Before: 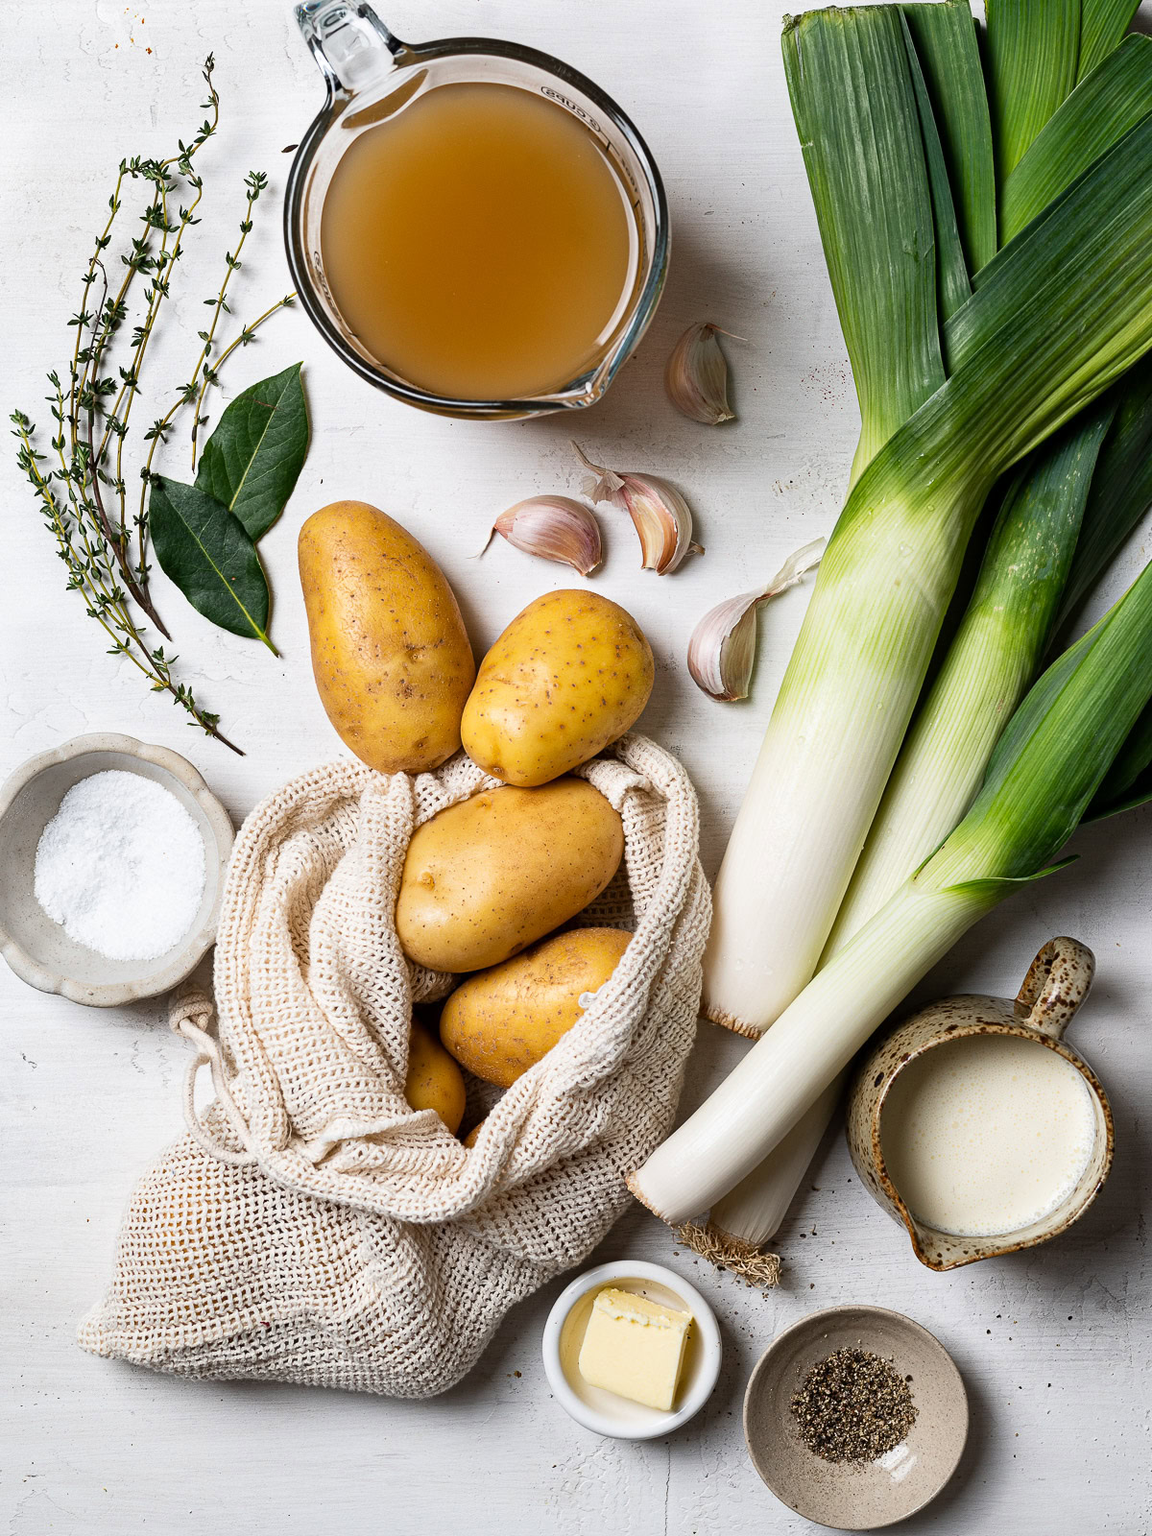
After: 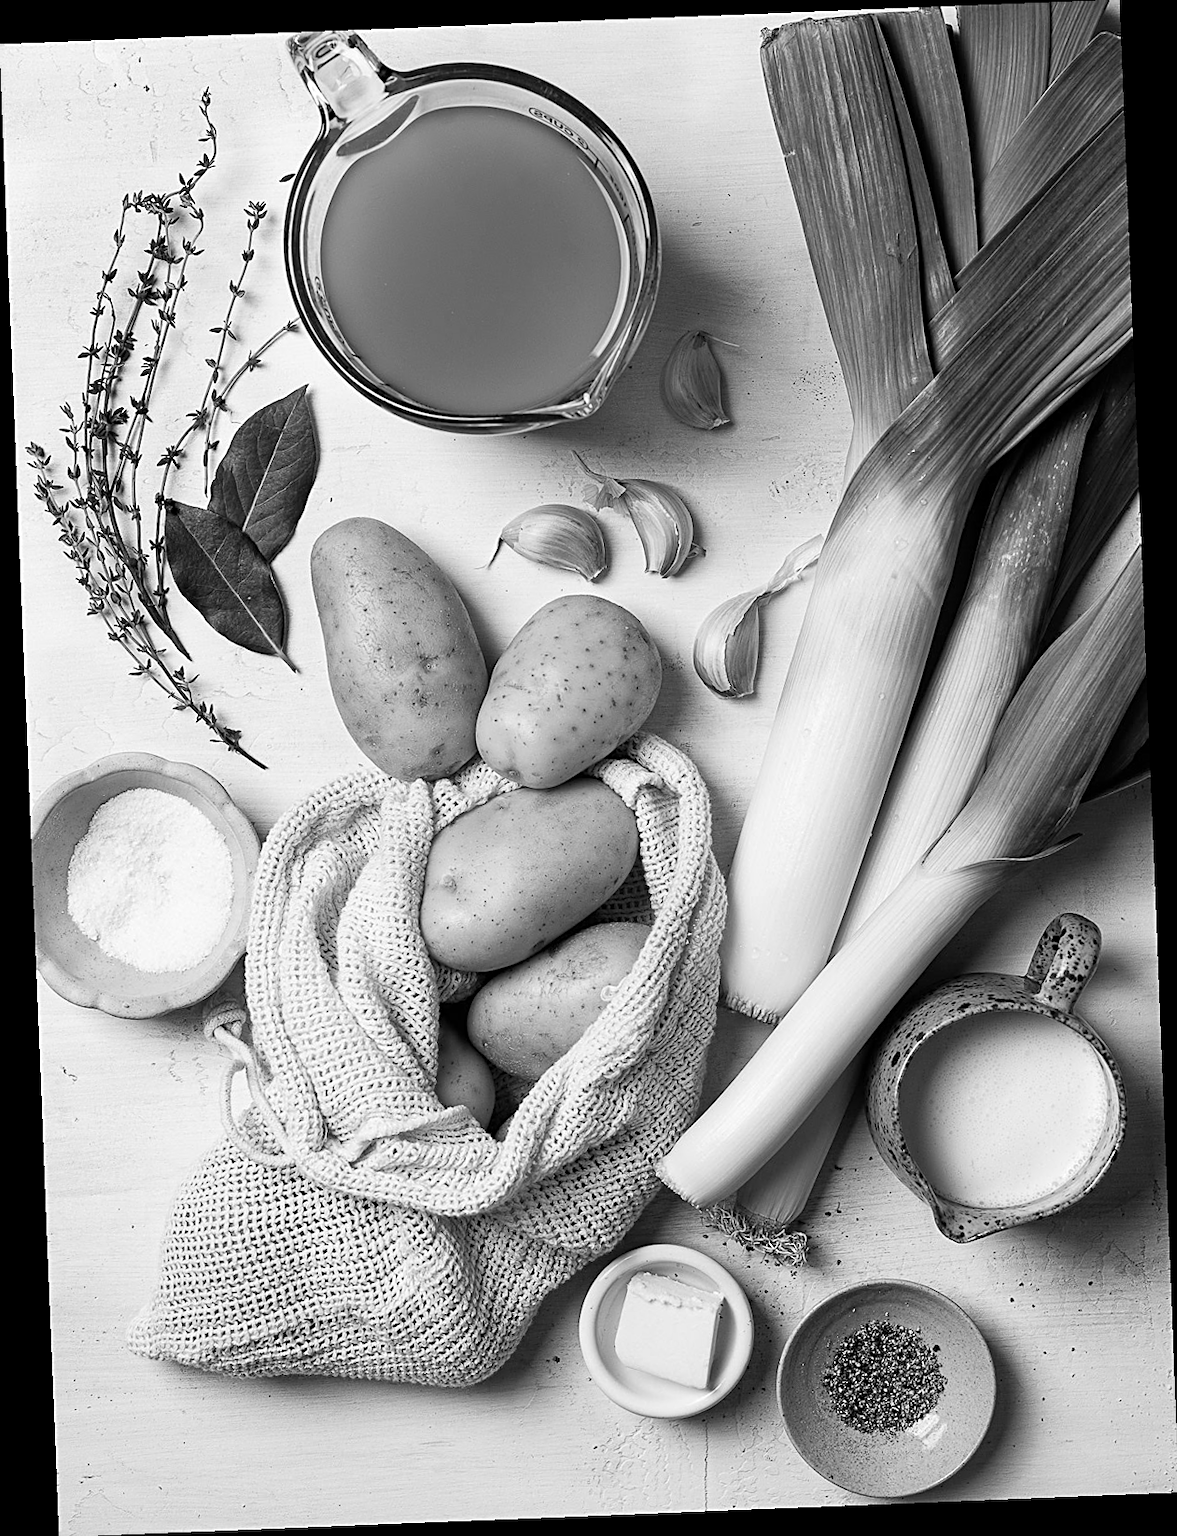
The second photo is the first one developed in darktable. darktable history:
sharpen: on, module defaults
monochrome: a -6.99, b 35.61, size 1.4
rotate and perspective: rotation -2.29°, automatic cropping off
color correction: highlights a* 1.12, highlights b* 24.26, shadows a* 15.58, shadows b* 24.26
